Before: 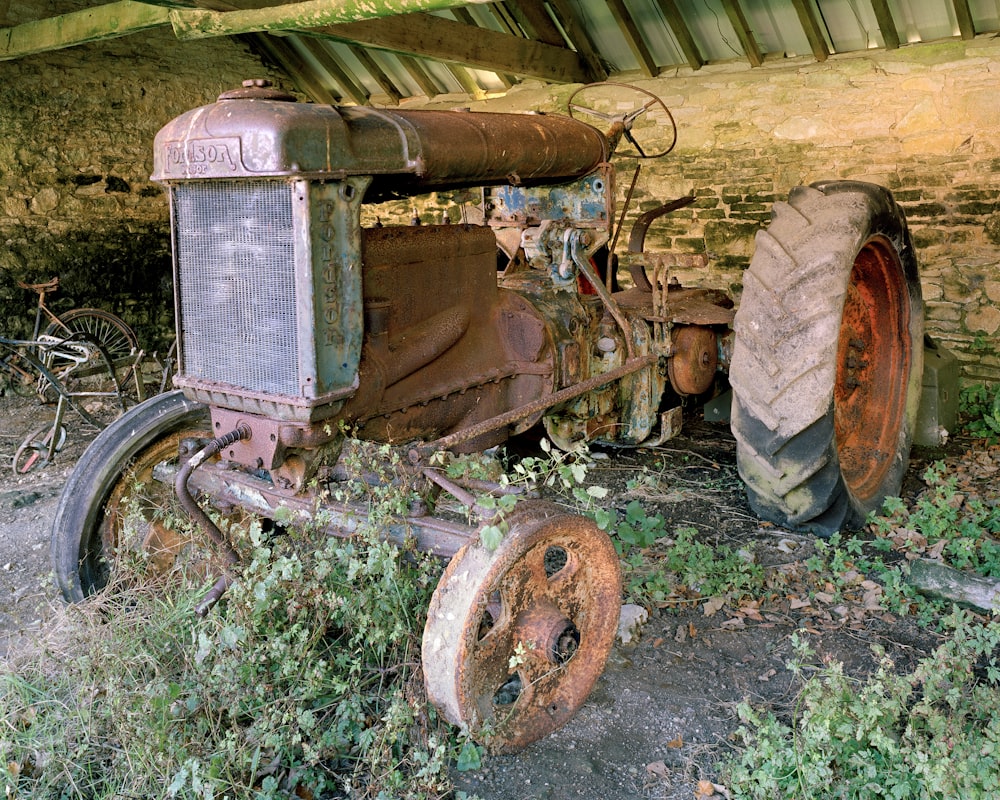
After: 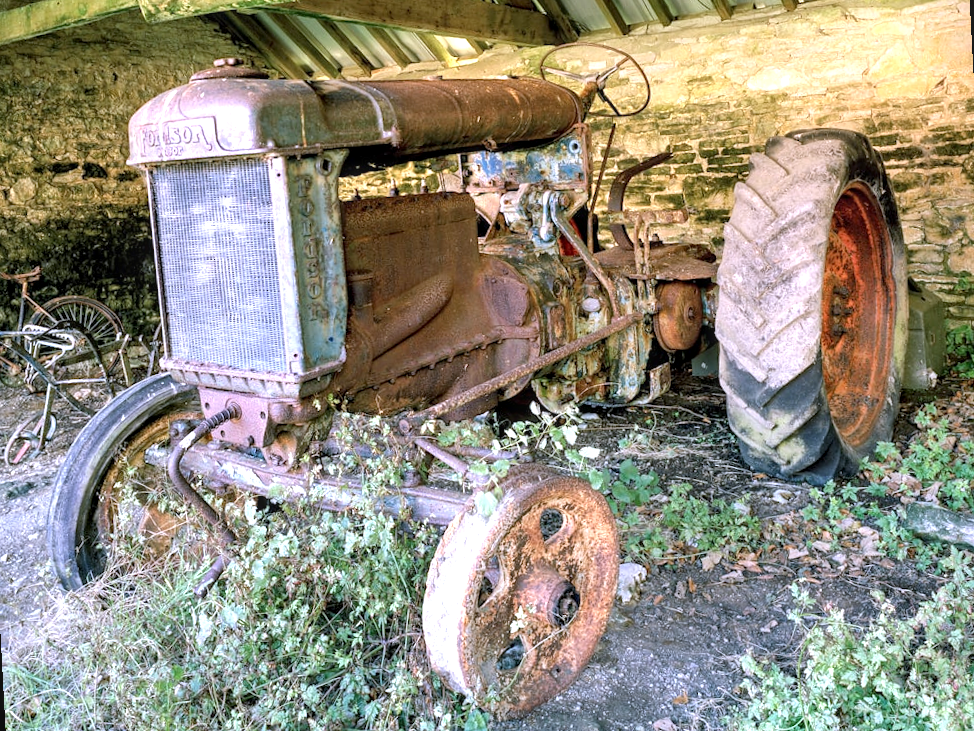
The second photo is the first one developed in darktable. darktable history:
rotate and perspective: rotation -3°, crop left 0.031, crop right 0.968, crop top 0.07, crop bottom 0.93
exposure: exposure 0.785 EV, compensate highlight preservation false
local contrast: on, module defaults
white balance: red 0.967, blue 1.119, emerald 0.756
